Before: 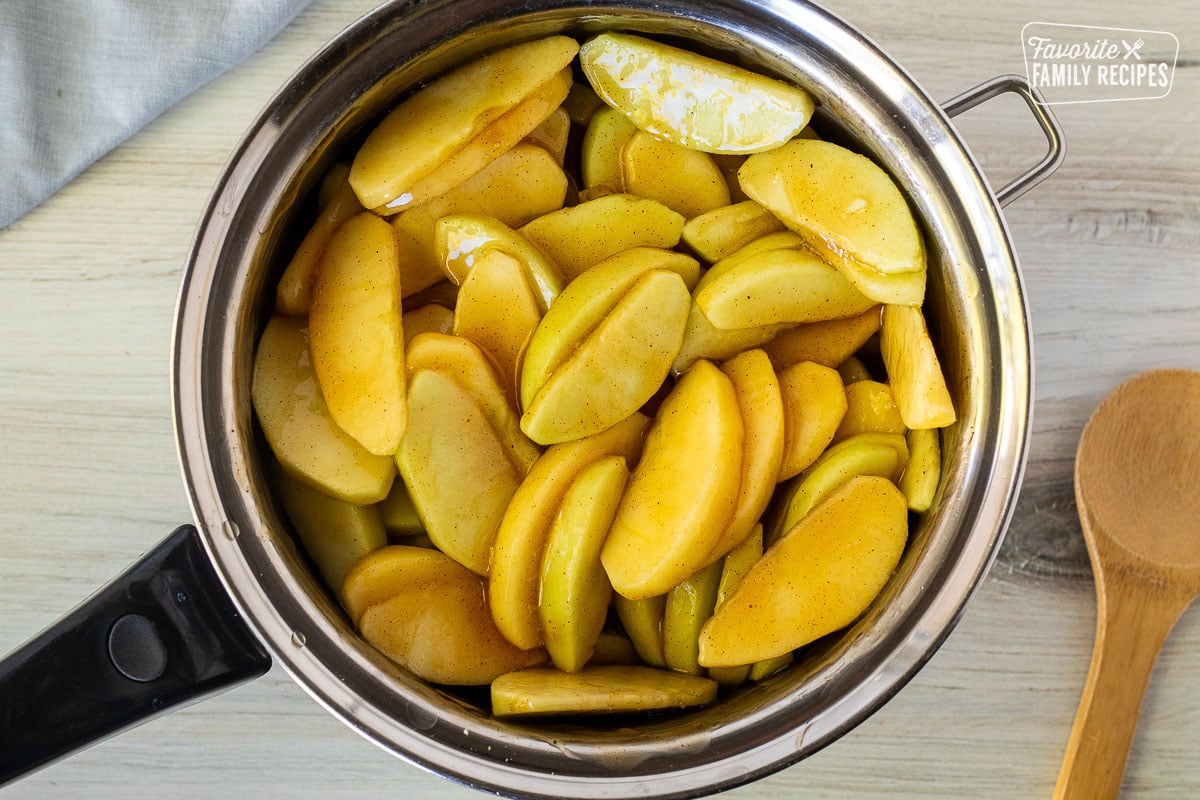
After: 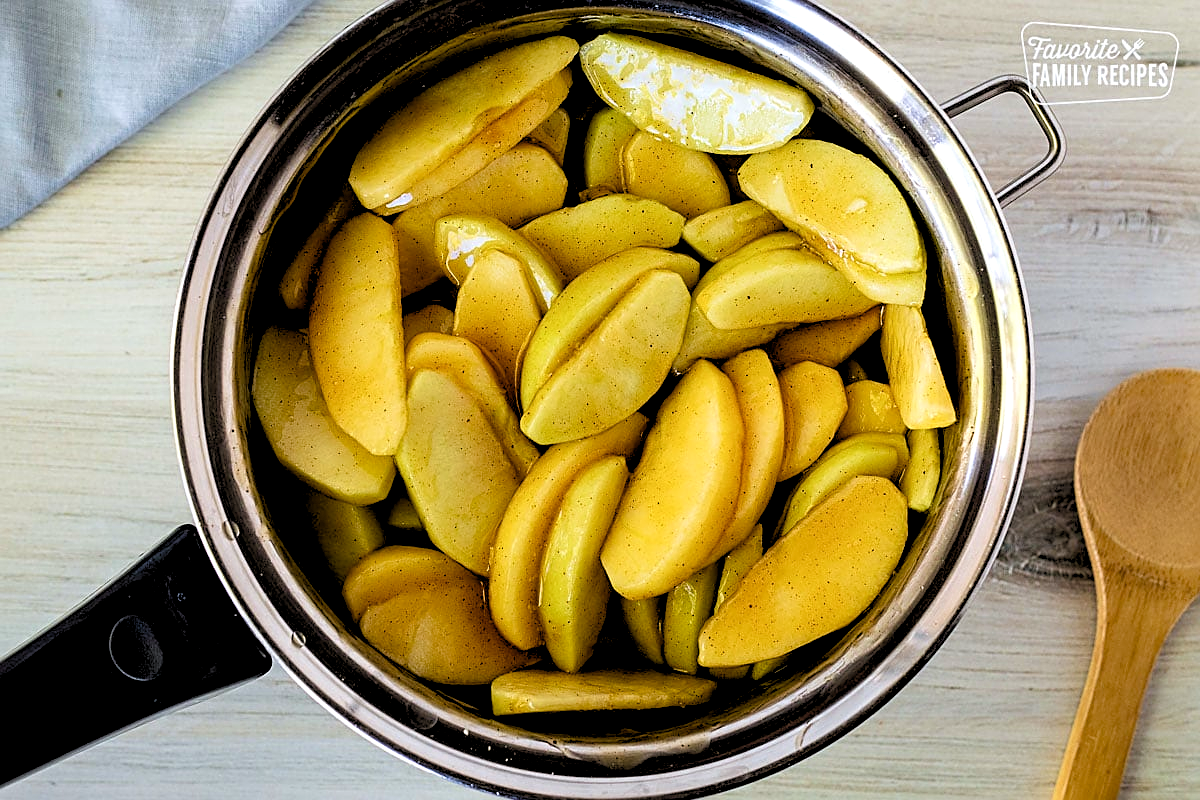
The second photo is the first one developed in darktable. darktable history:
velvia: on, module defaults
color balance rgb: perceptual saturation grading › global saturation 20%, perceptual saturation grading › highlights -25%, perceptual saturation grading › shadows 25%
sharpen: on, module defaults
rgb levels: levels [[0.034, 0.472, 0.904], [0, 0.5, 1], [0, 0.5, 1]]
white balance: red 0.983, blue 1.036
